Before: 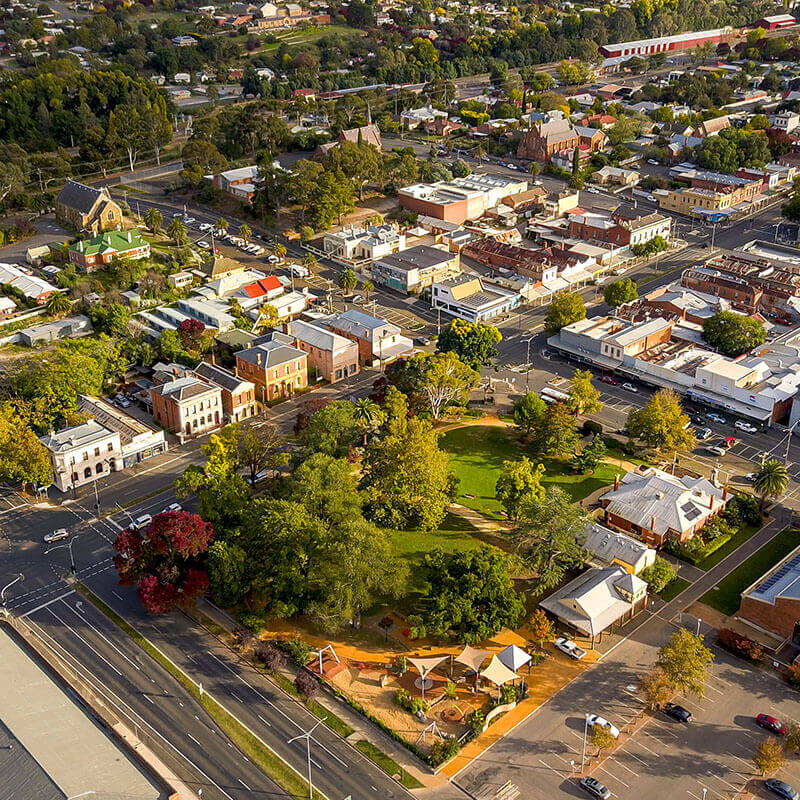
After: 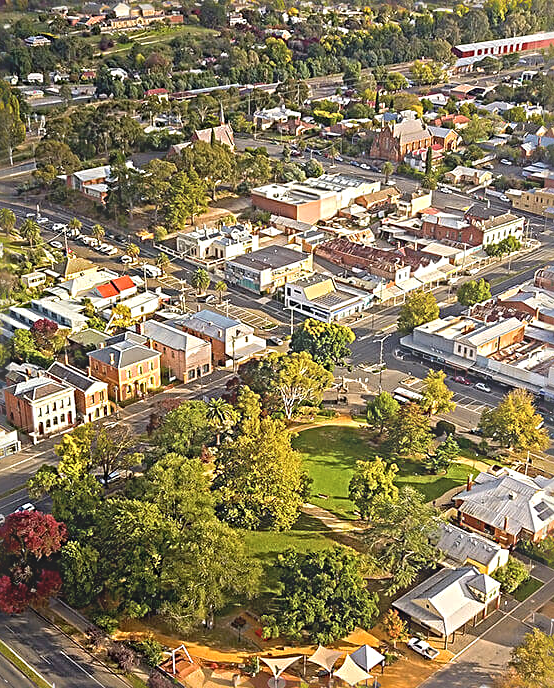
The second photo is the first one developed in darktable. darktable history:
sharpen: radius 3.69, amount 0.928
crop: left 18.479%, right 12.2%, bottom 13.971%
bloom: size 38%, threshold 95%, strength 30%
